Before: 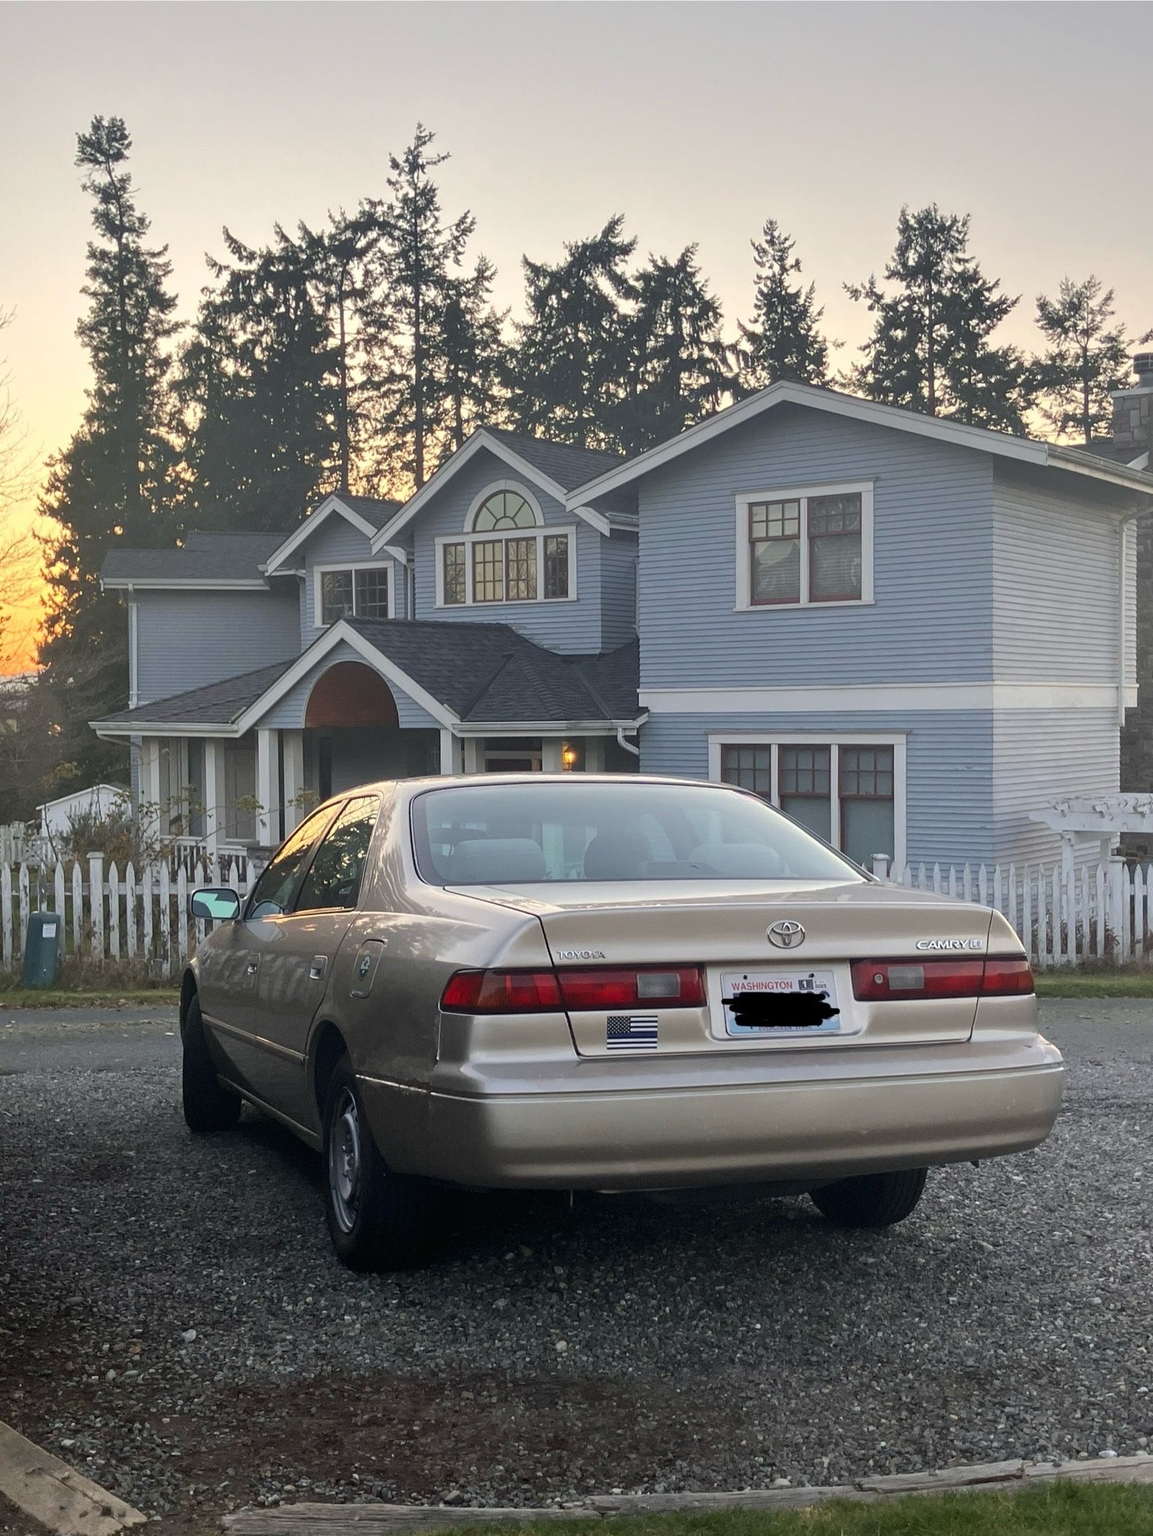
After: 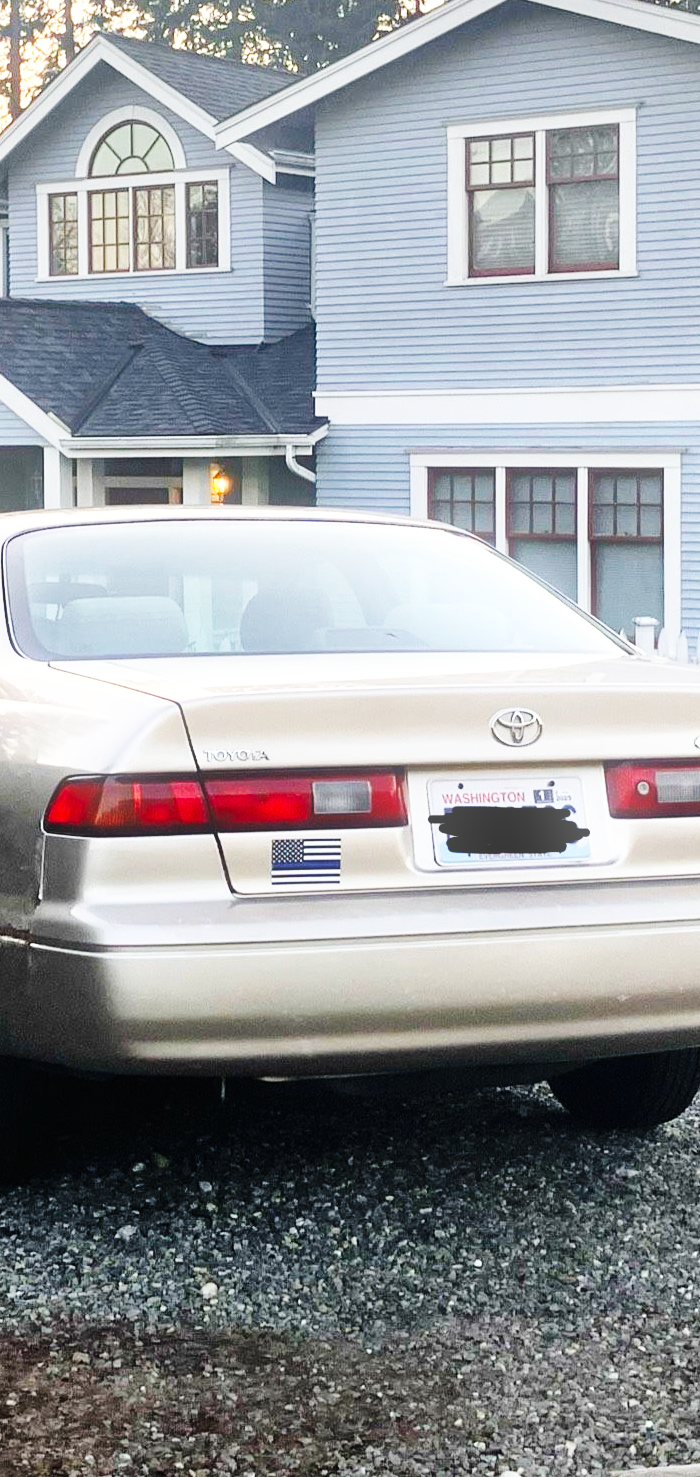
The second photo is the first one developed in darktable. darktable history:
bloom: size 9%, threshold 100%, strength 7%
base curve: curves: ch0 [(0, 0) (0, 0) (0.002, 0.001) (0.008, 0.003) (0.019, 0.011) (0.037, 0.037) (0.064, 0.11) (0.102, 0.232) (0.152, 0.379) (0.216, 0.524) (0.296, 0.665) (0.394, 0.789) (0.512, 0.881) (0.651, 0.945) (0.813, 0.986) (1, 1)], preserve colors none
crop: left 35.432%, top 26.233%, right 20.145%, bottom 3.432%
shadows and highlights: low approximation 0.01, soften with gaussian
exposure: black level correction 0, exposure 0.5 EV, compensate exposure bias true, compensate highlight preservation false
